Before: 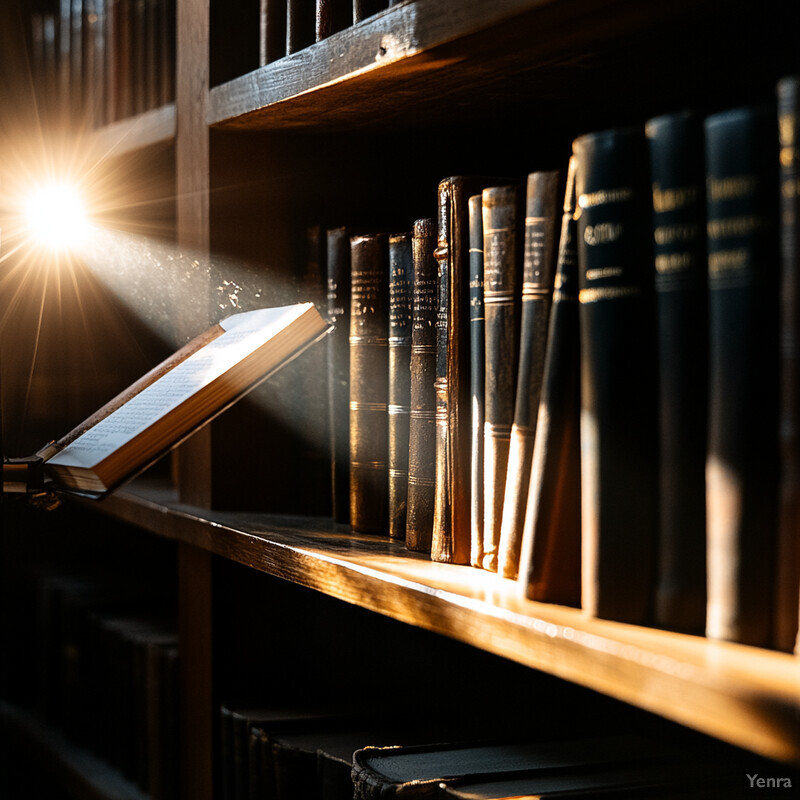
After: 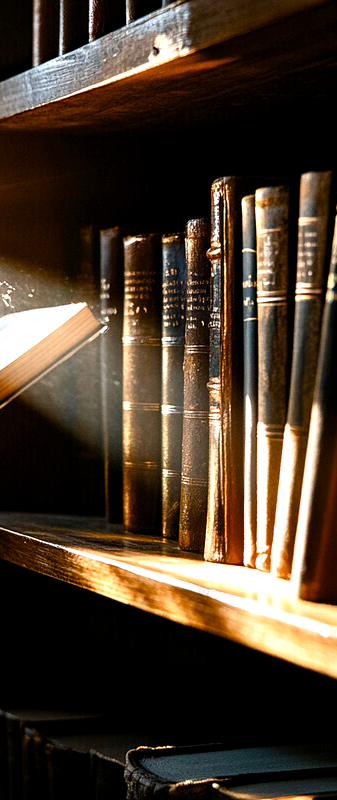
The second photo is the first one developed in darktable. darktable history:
exposure: black level correction 0.001, exposure 0.498 EV, compensate exposure bias true, compensate highlight preservation false
haze removal: compatibility mode true, adaptive false
crop: left 28.475%, right 29.373%
tone equalizer: on, module defaults
color balance rgb: highlights gain › chroma 0.257%, highlights gain › hue 331.69°, perceptual saturation grading › global saturation 25.575%, perceptual saturation grading › highlights -50.102%, perceptual saturation grading › shadows 30.172%, global vibrance 20%
